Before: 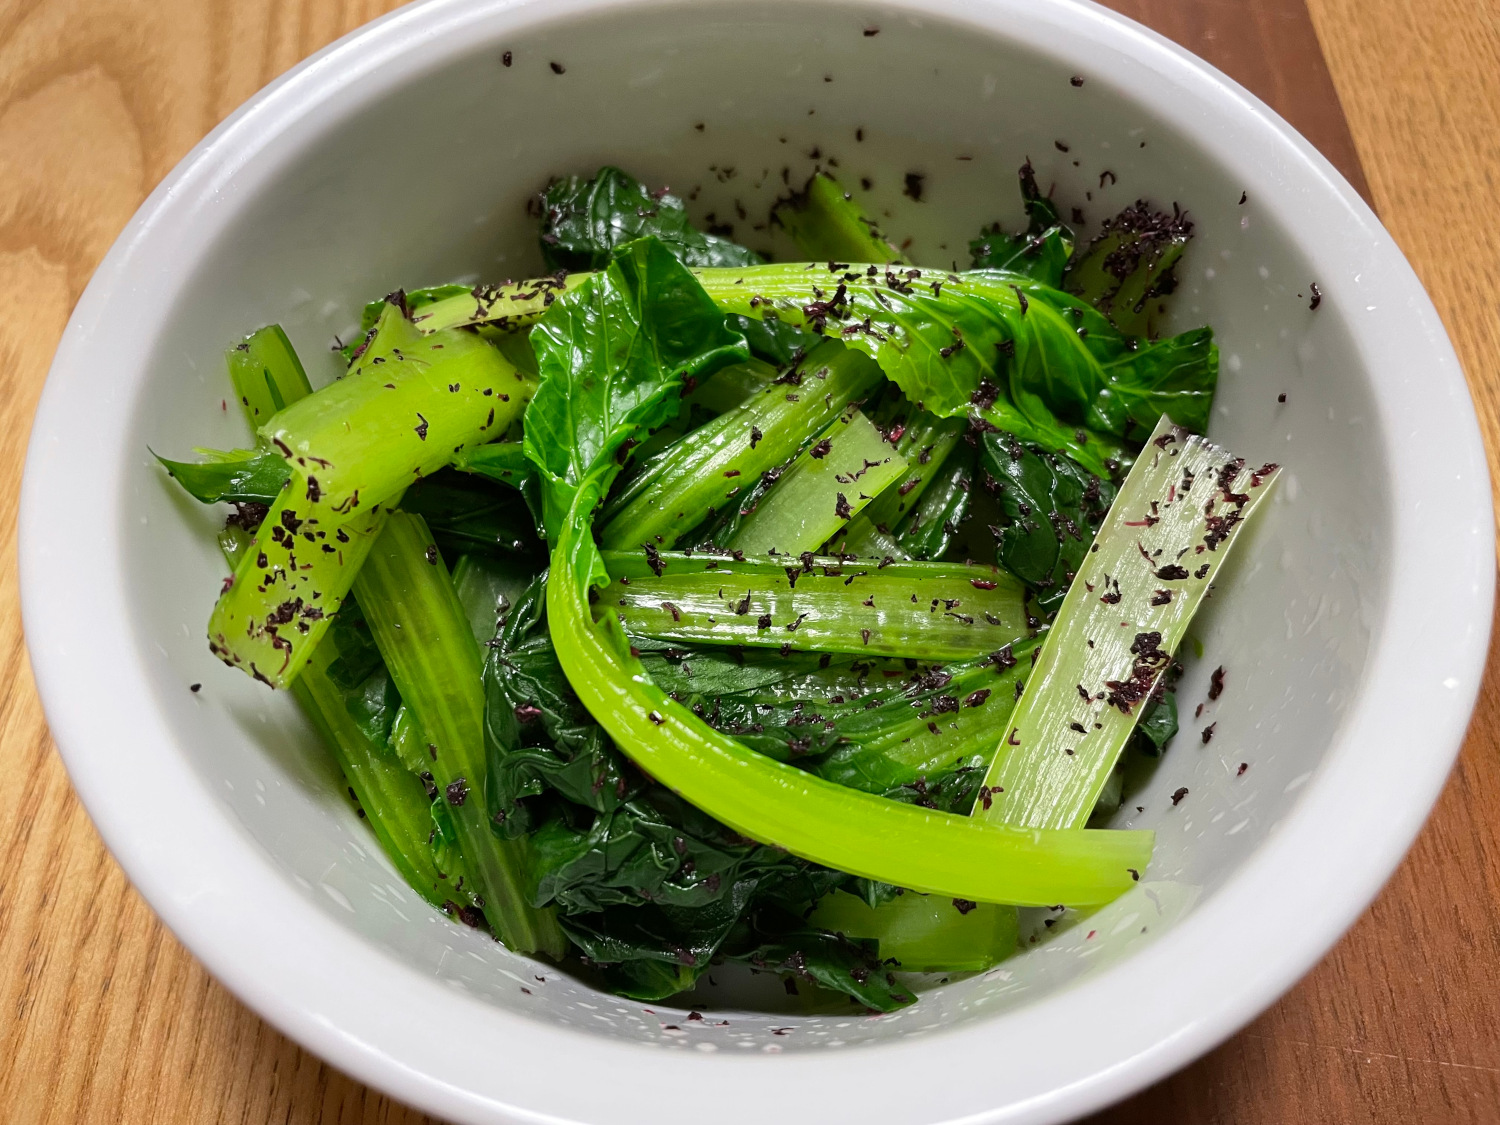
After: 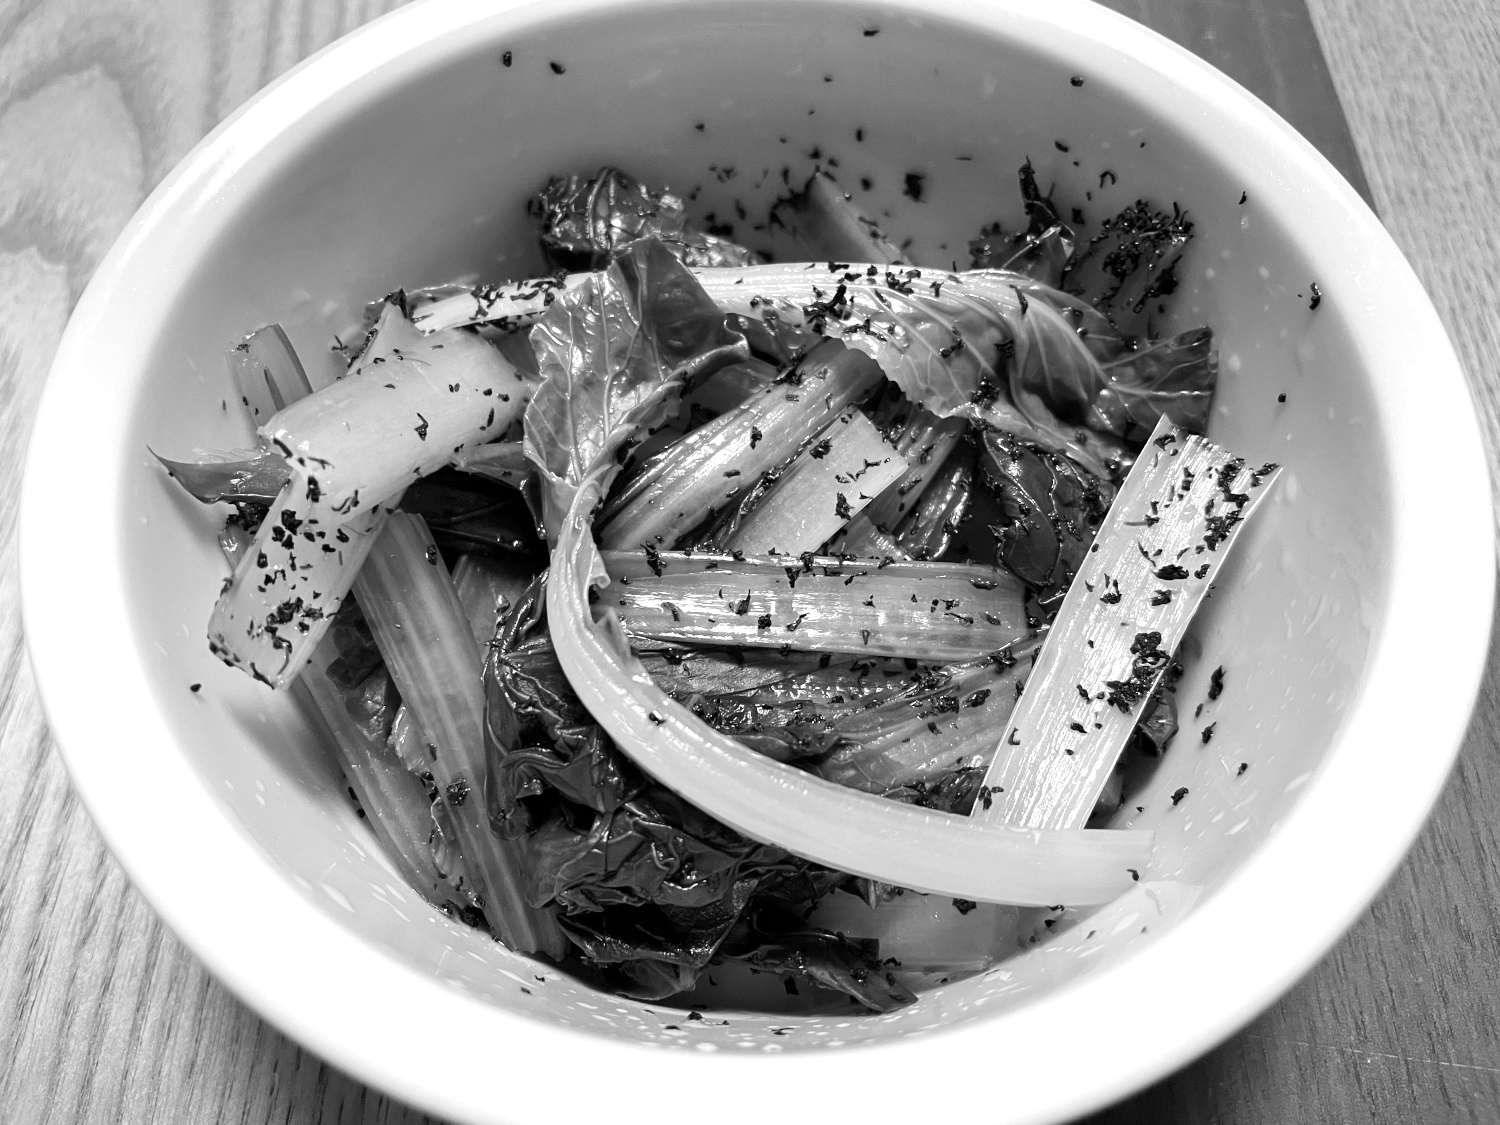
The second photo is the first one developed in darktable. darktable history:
color balance rgb: perceptual saturation grading › global saturation 35%, perceptual saturation grading › highlights -25%, perceptual saturation grading › shadows 50%
exposure: black level correction 0.001, exposure 0.5 EV, compensate exposure bias true, compensate highlight preservation false
color contrast: green-magenta contrast 0, blue-yellow contrast 0
